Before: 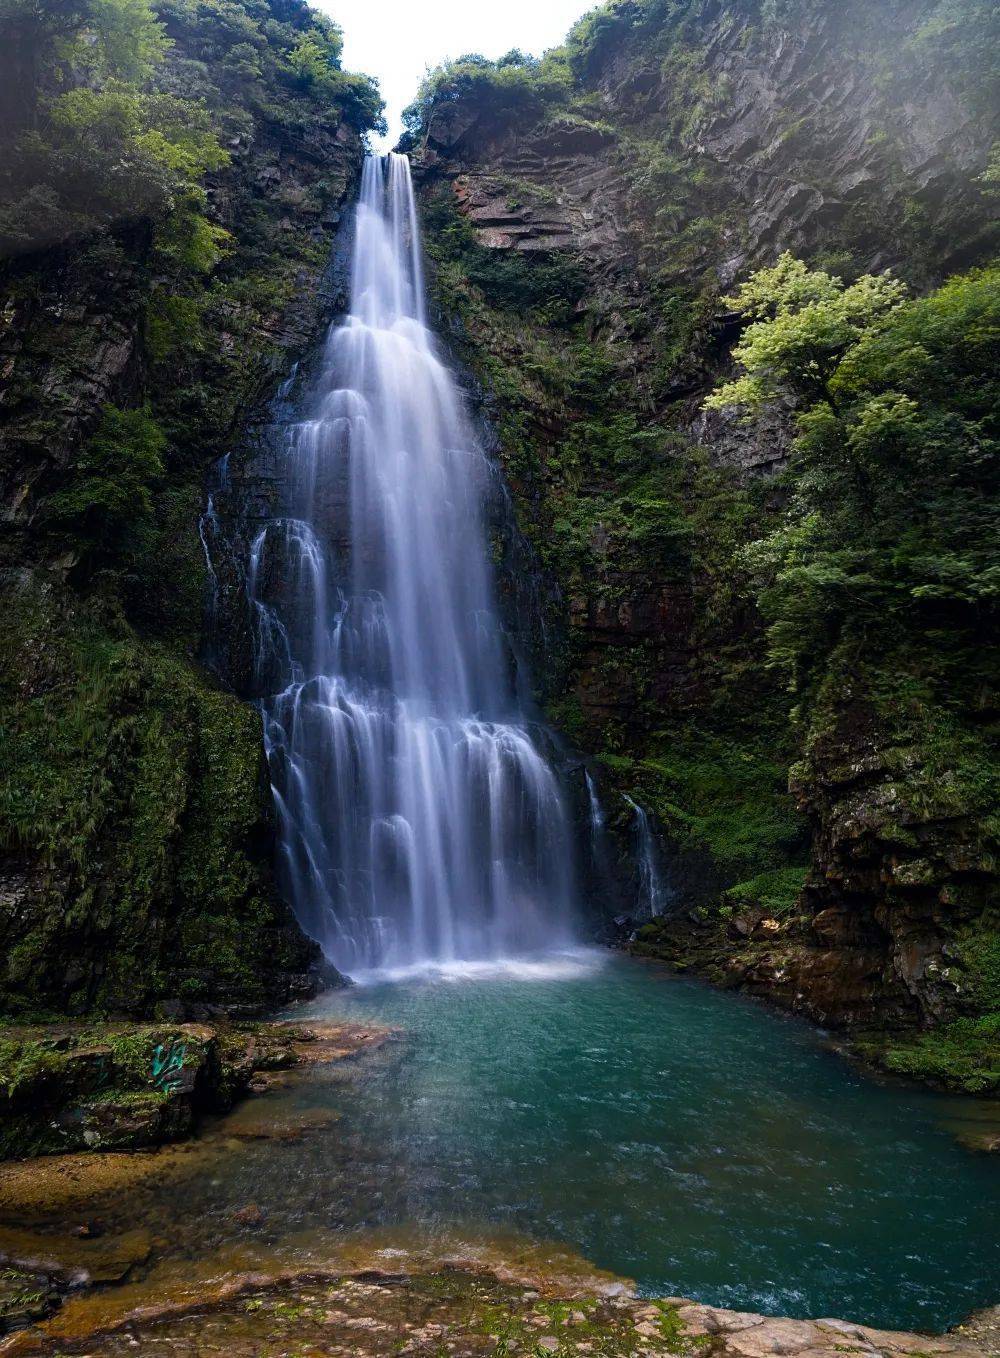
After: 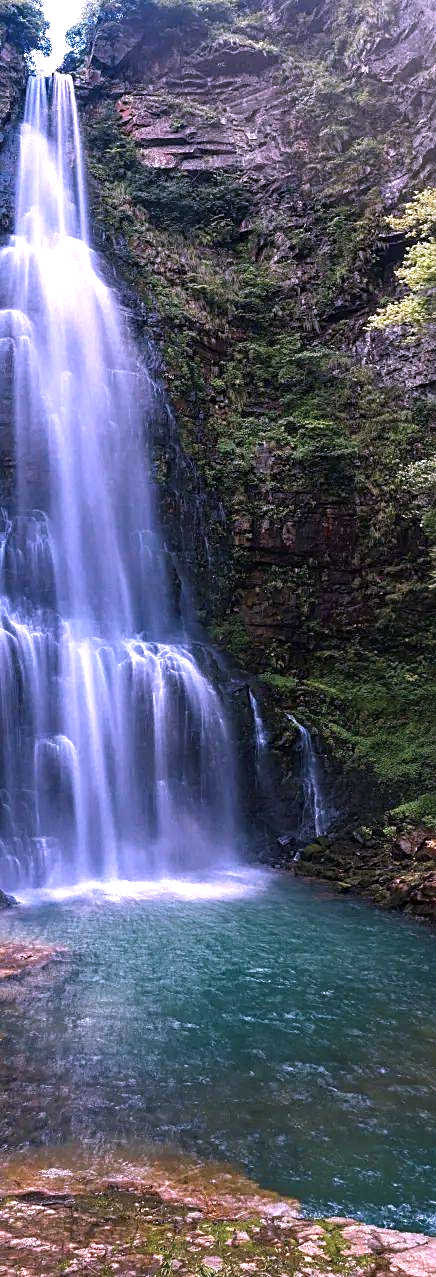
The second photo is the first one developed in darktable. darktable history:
color correction: highlights a* 15.61, highlights b* -19.96
sharpen: on, module defaults
crop: left 33.669%, top 5.942%, right 22.724%
local contrast: on, module defaults
exposure: black level correction -0.002, exposure 0.715 EV, compensate highlight preservation false
